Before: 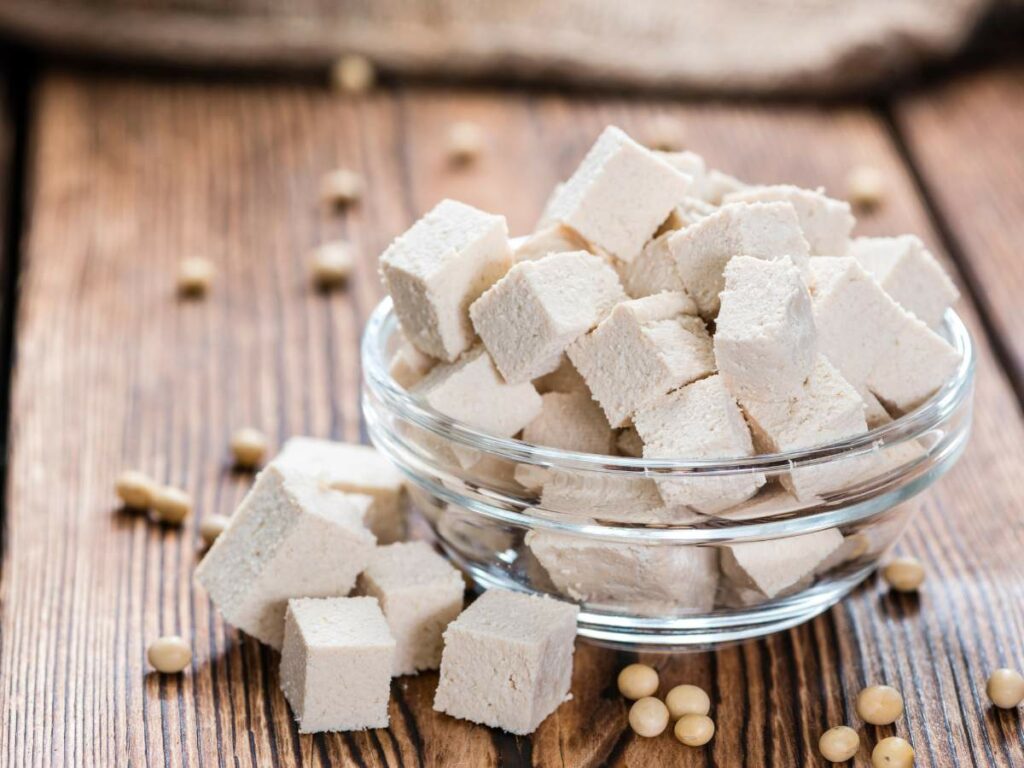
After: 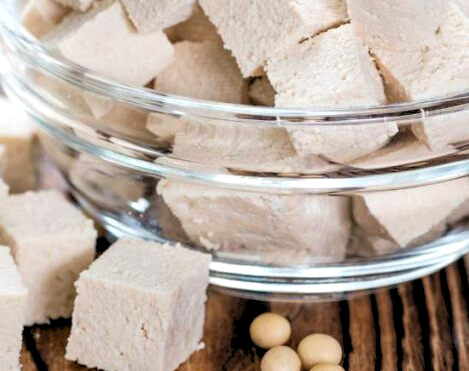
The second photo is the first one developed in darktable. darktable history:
rgb levels: levels [[0.013, 0.434, 0.89], [0, 0.5, 1], [0, 0.5, 1]]
crop: left 35.976%, top 45.819%, right 18.162%, bottom 5.807%
